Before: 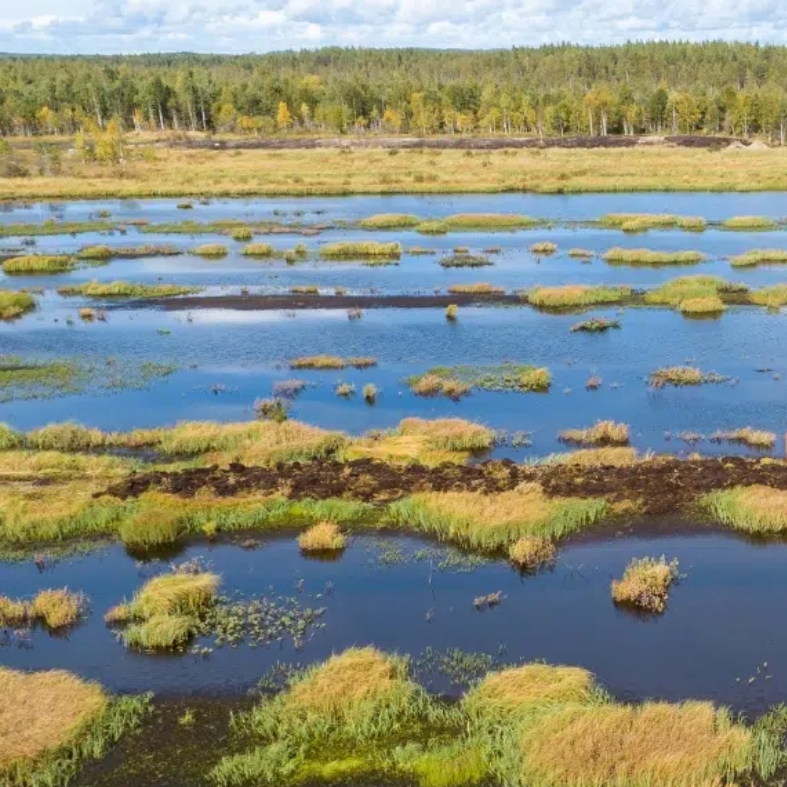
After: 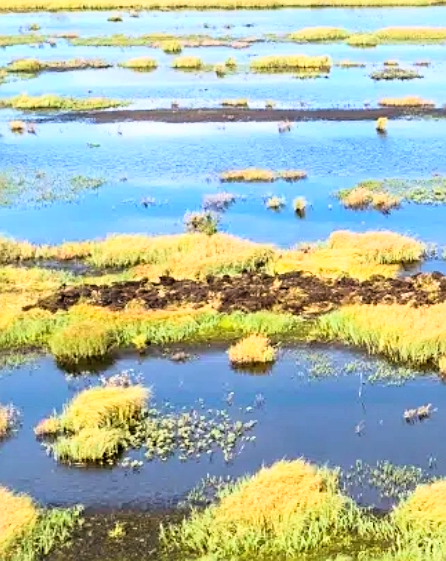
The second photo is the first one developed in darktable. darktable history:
crop: left 8.992%, top 23.799%, right 34.316%, bottom 4.791%
sharpen: on, module defaults
base curve: curves: ch0 [(0, 0) (0.012, 0.01) (0.073, 0.168) (0.31, 0.711) (0.645, 0.957) (1, 1)]
